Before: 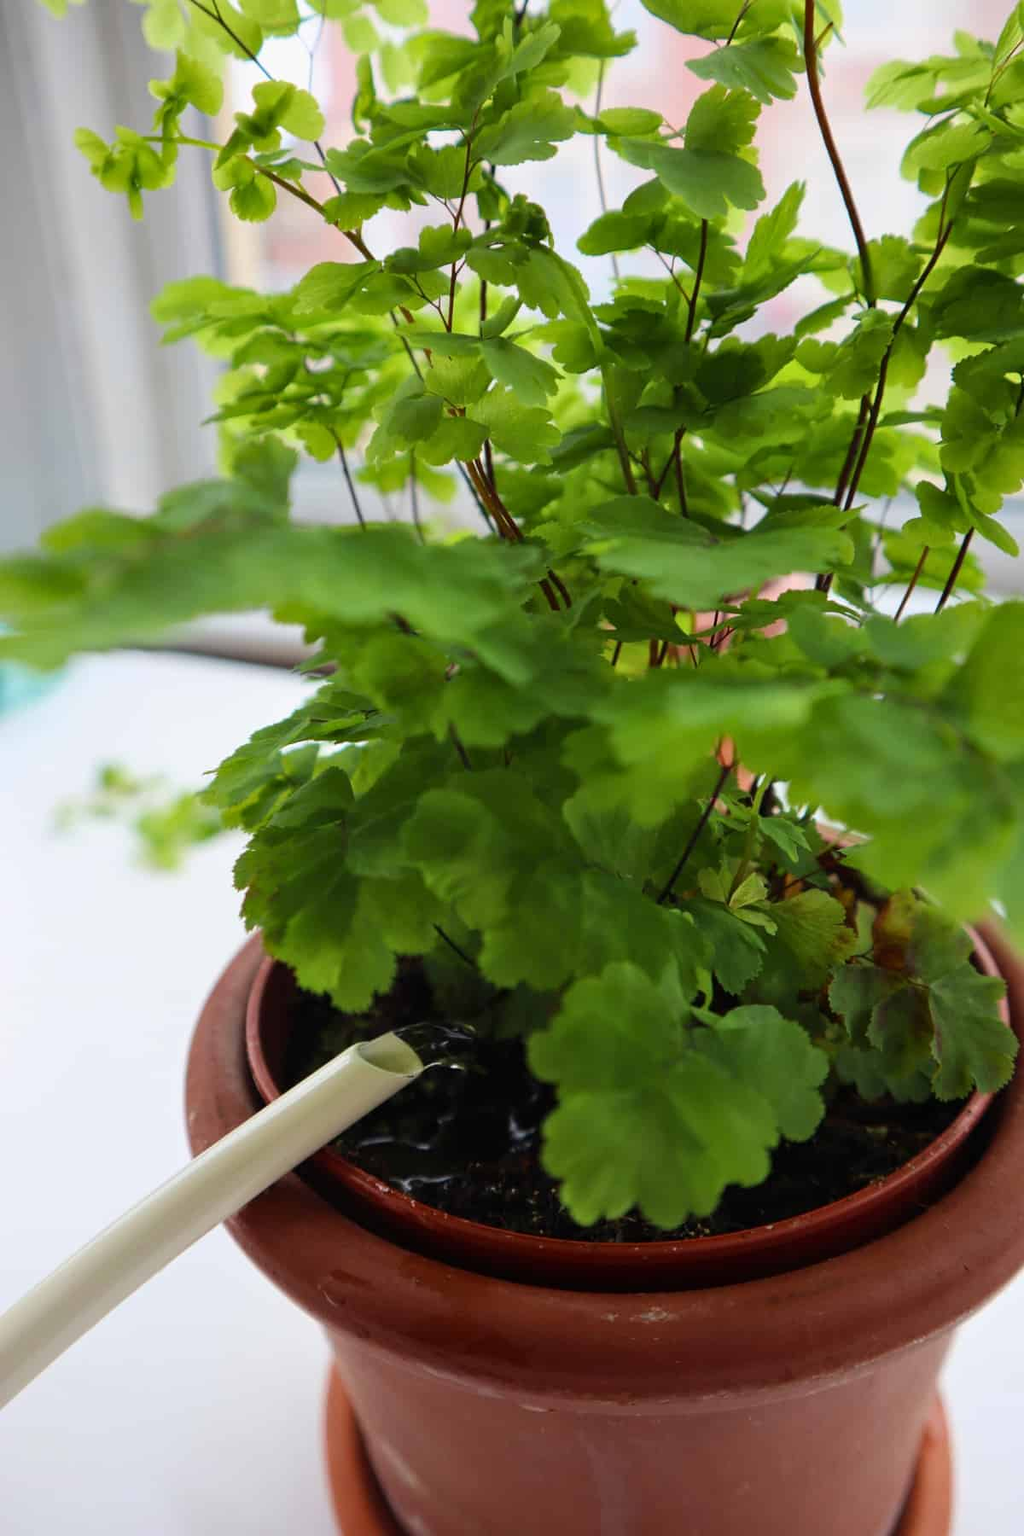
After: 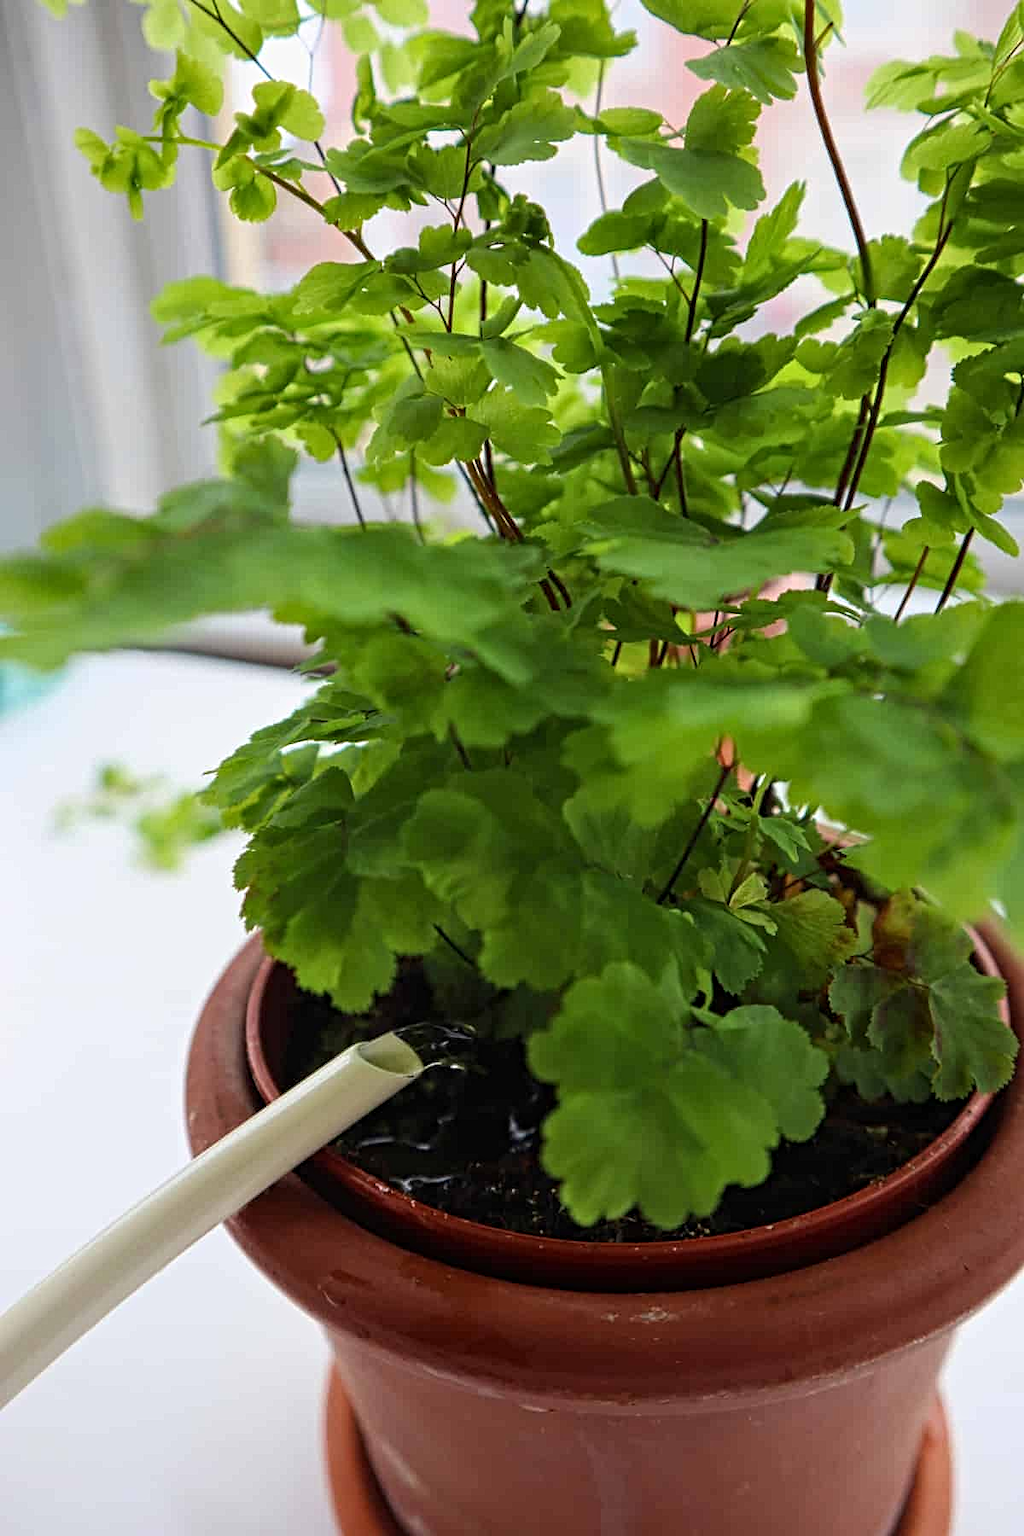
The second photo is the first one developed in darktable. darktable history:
contrast equalizer: octaves 7, y [[0.5, 0.5, 0.5, 0.539, 0.64, 0.611], [0.5 ×6], [0.5 ×6], [0 ×6], [0 ×6]]
